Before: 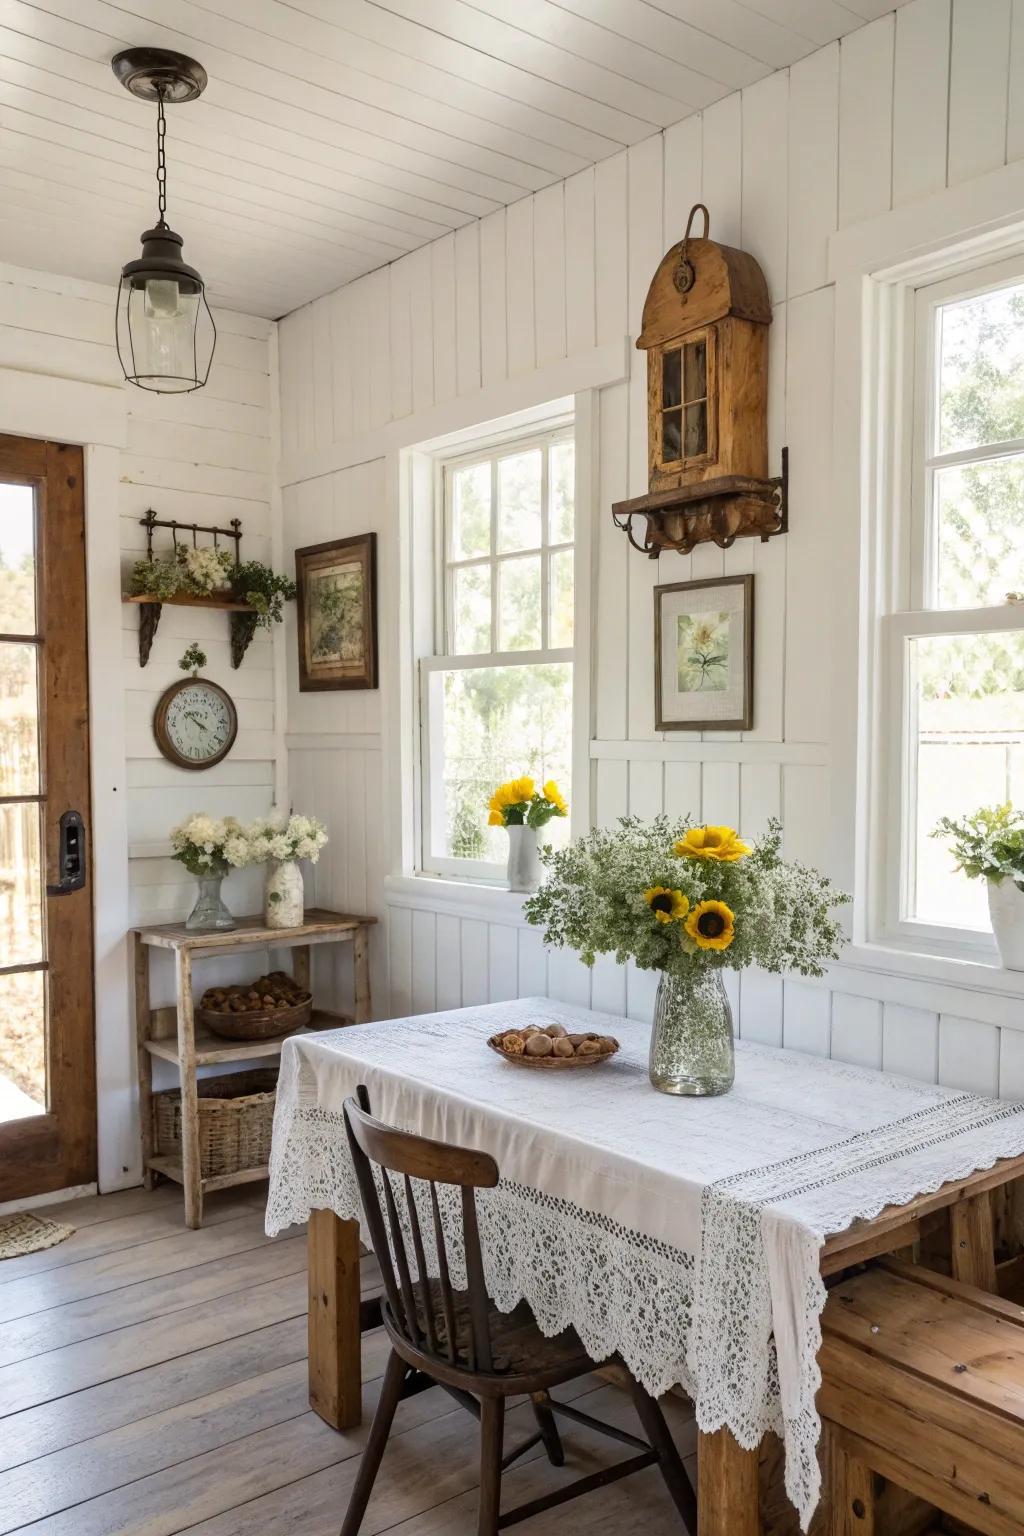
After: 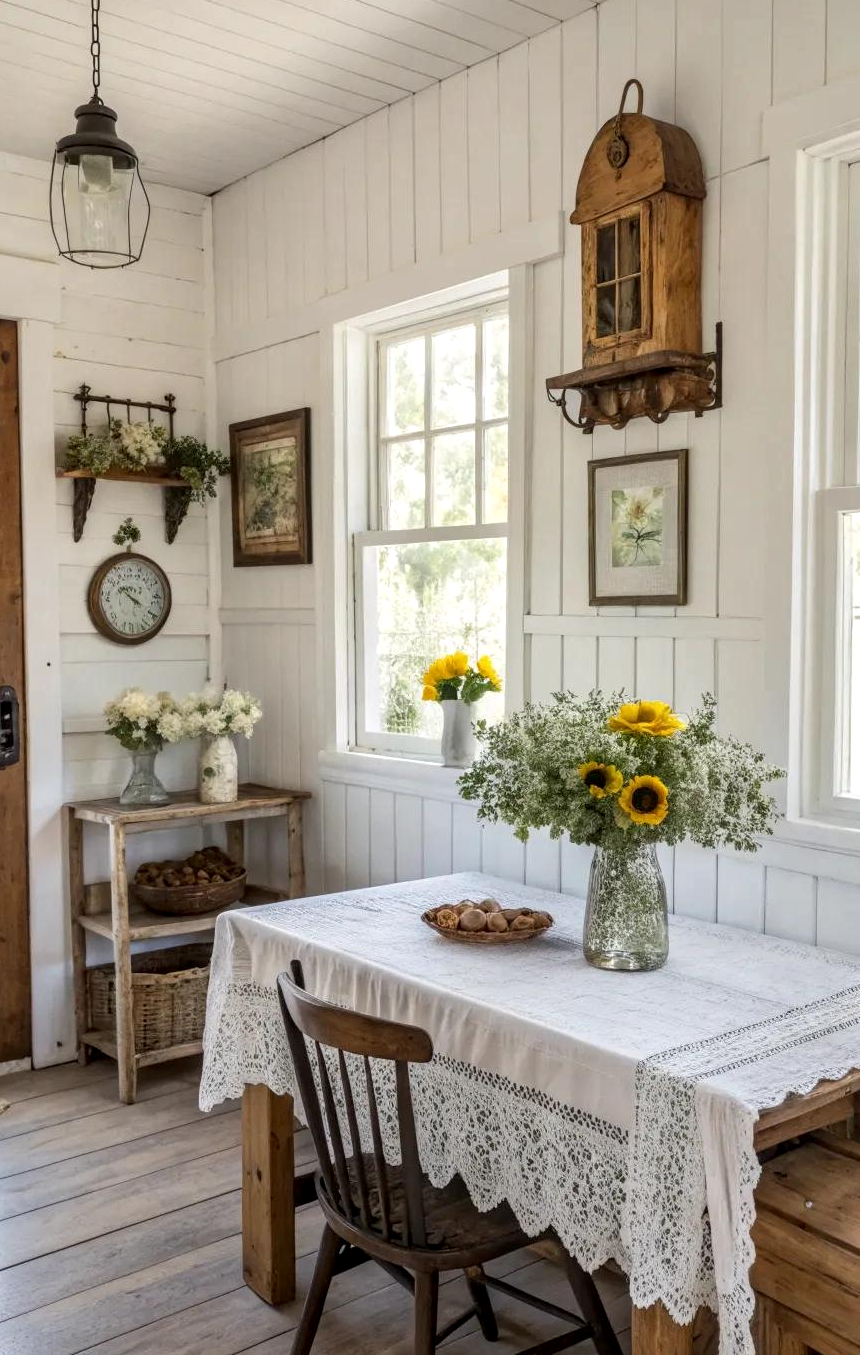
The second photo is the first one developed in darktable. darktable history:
crop: left 6.446%, top 8.188%, right 9.538%, bottom 3.548%
local contrast: on, module defaults
